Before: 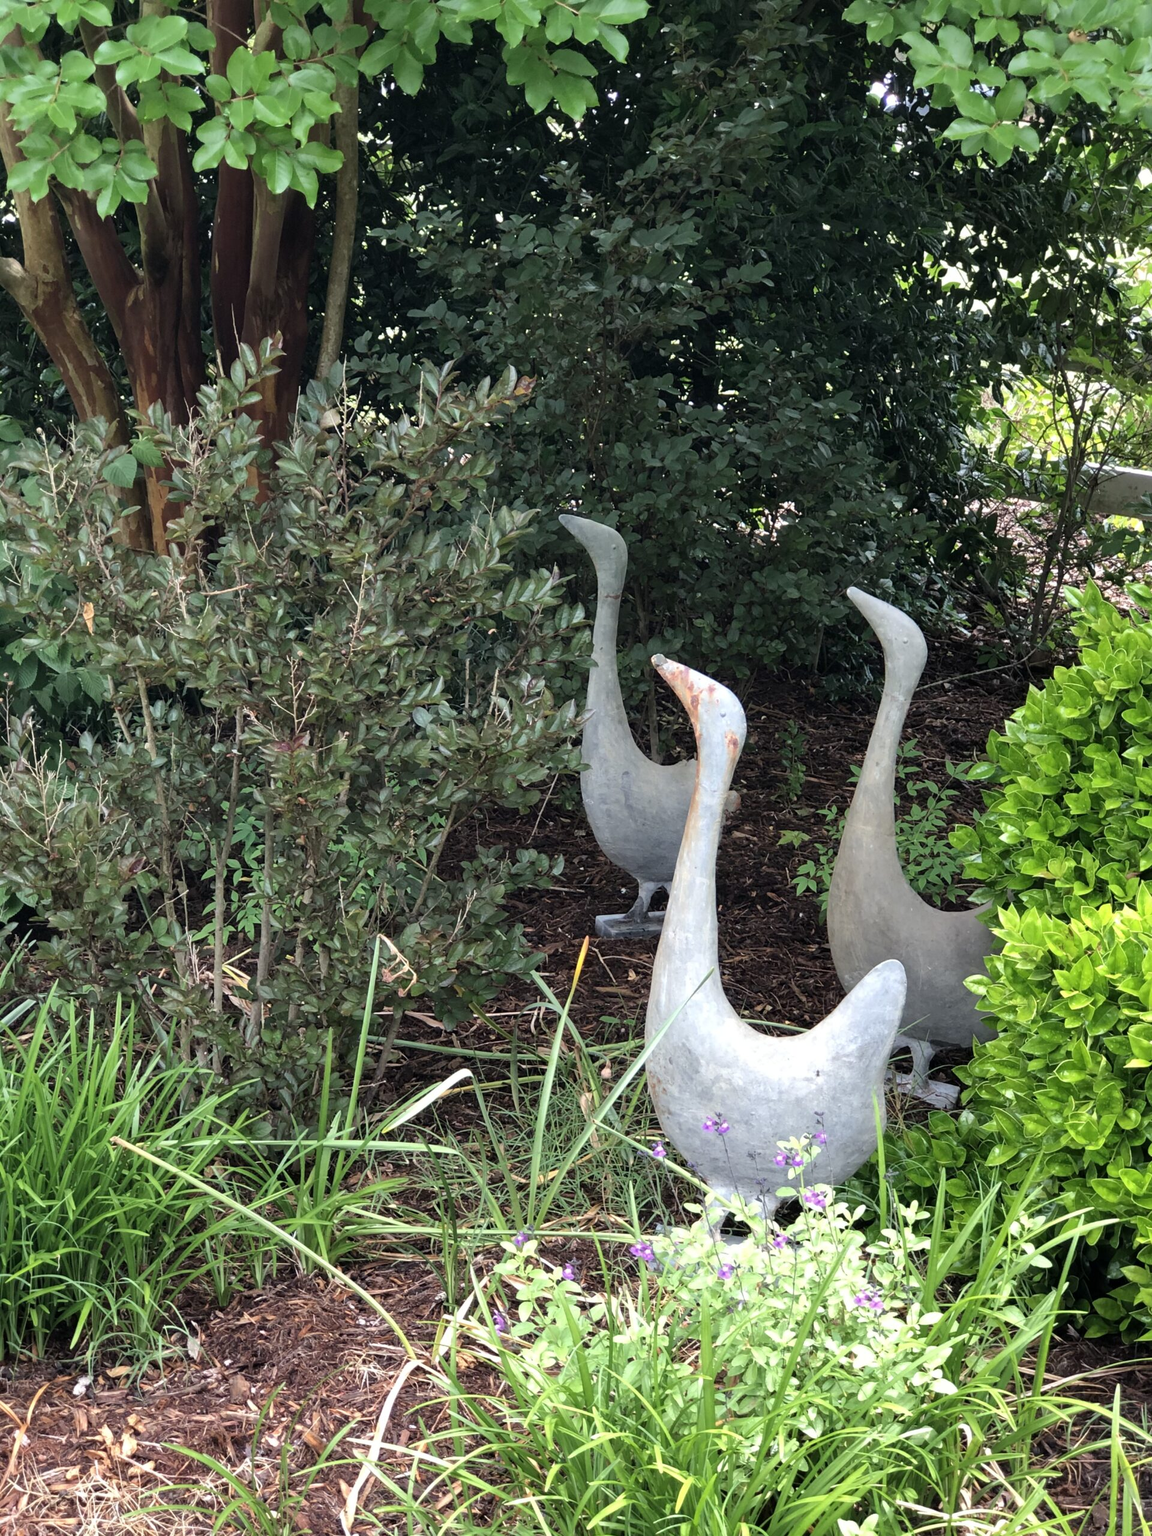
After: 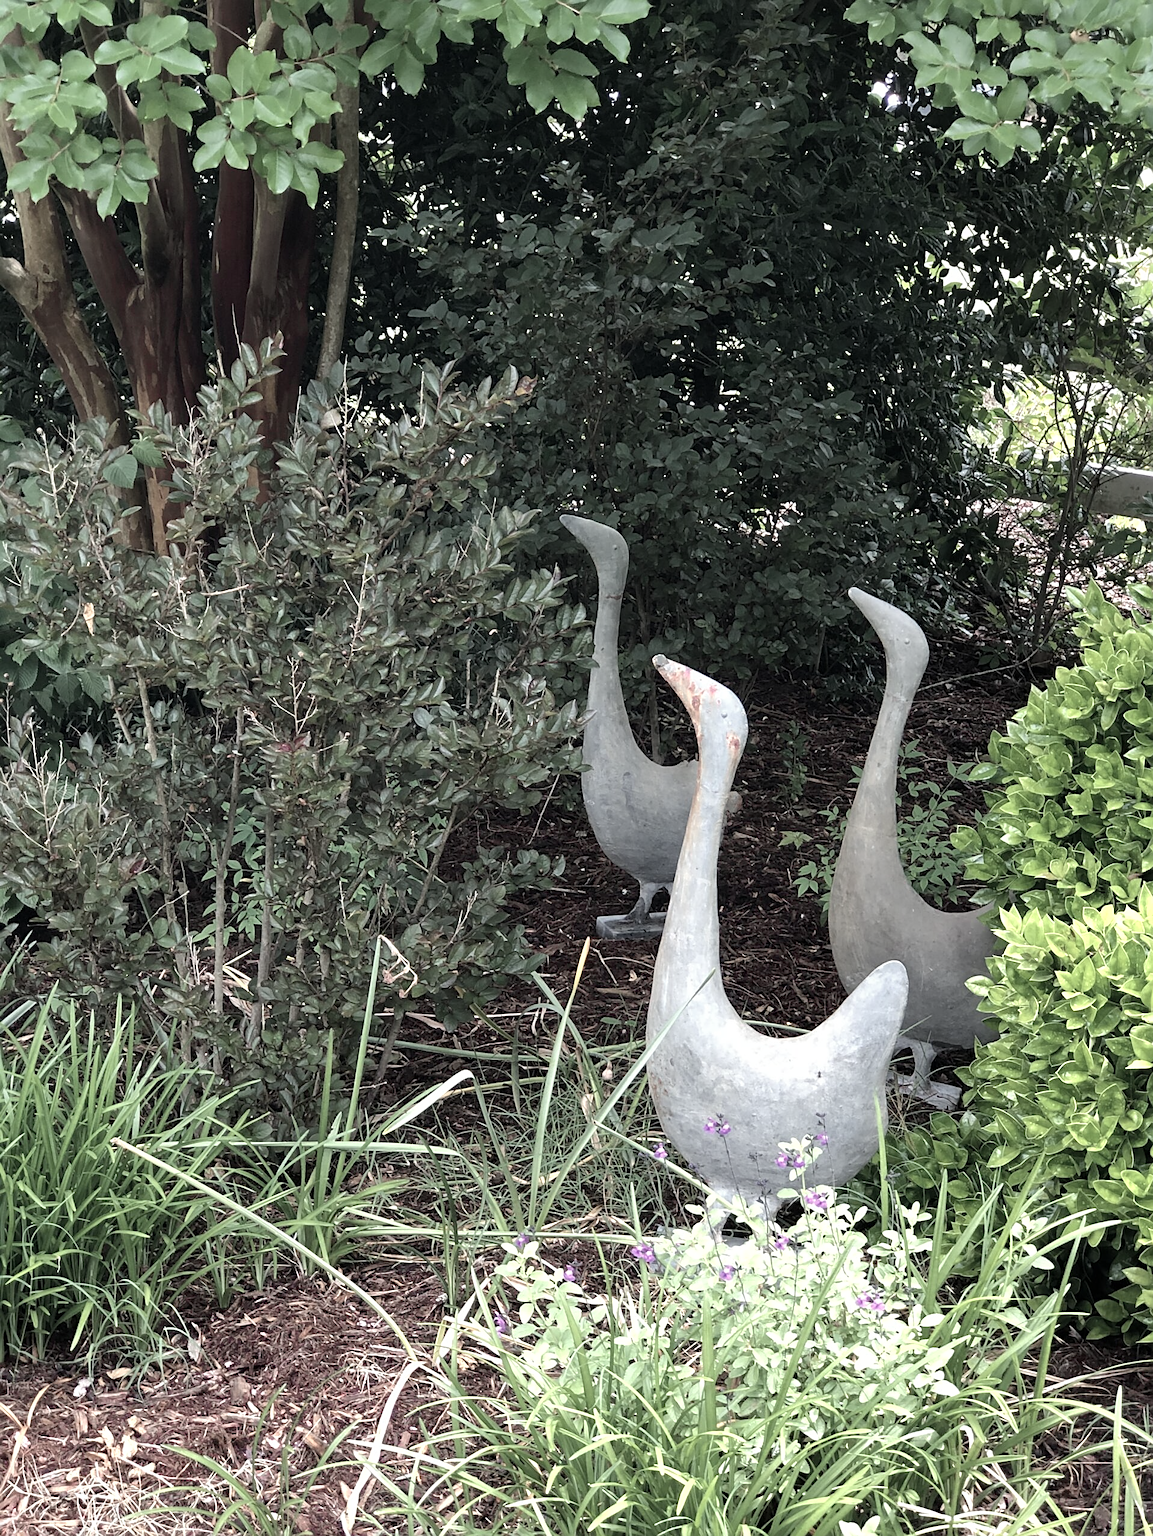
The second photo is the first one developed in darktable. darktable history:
sharpen: on, module defaults
crop: top 0.05%, bottom 0.098%
color zones: curves: ch0 [(0, 0.6) (0.129, 0.585) (0.193, 0.596) (0.429, 0.5) (0.571, 0.5) (0.714, 0.5) (0.857, 0.5) (1, 0.6)]; ch1 [(0, 0.453) (0.112, 0.245) (0.213, 0.252) (0.429, 0.233) (0.571, 0.231) (0.683, 0.242) (0.857, 0.296) (1, 0.453)]
